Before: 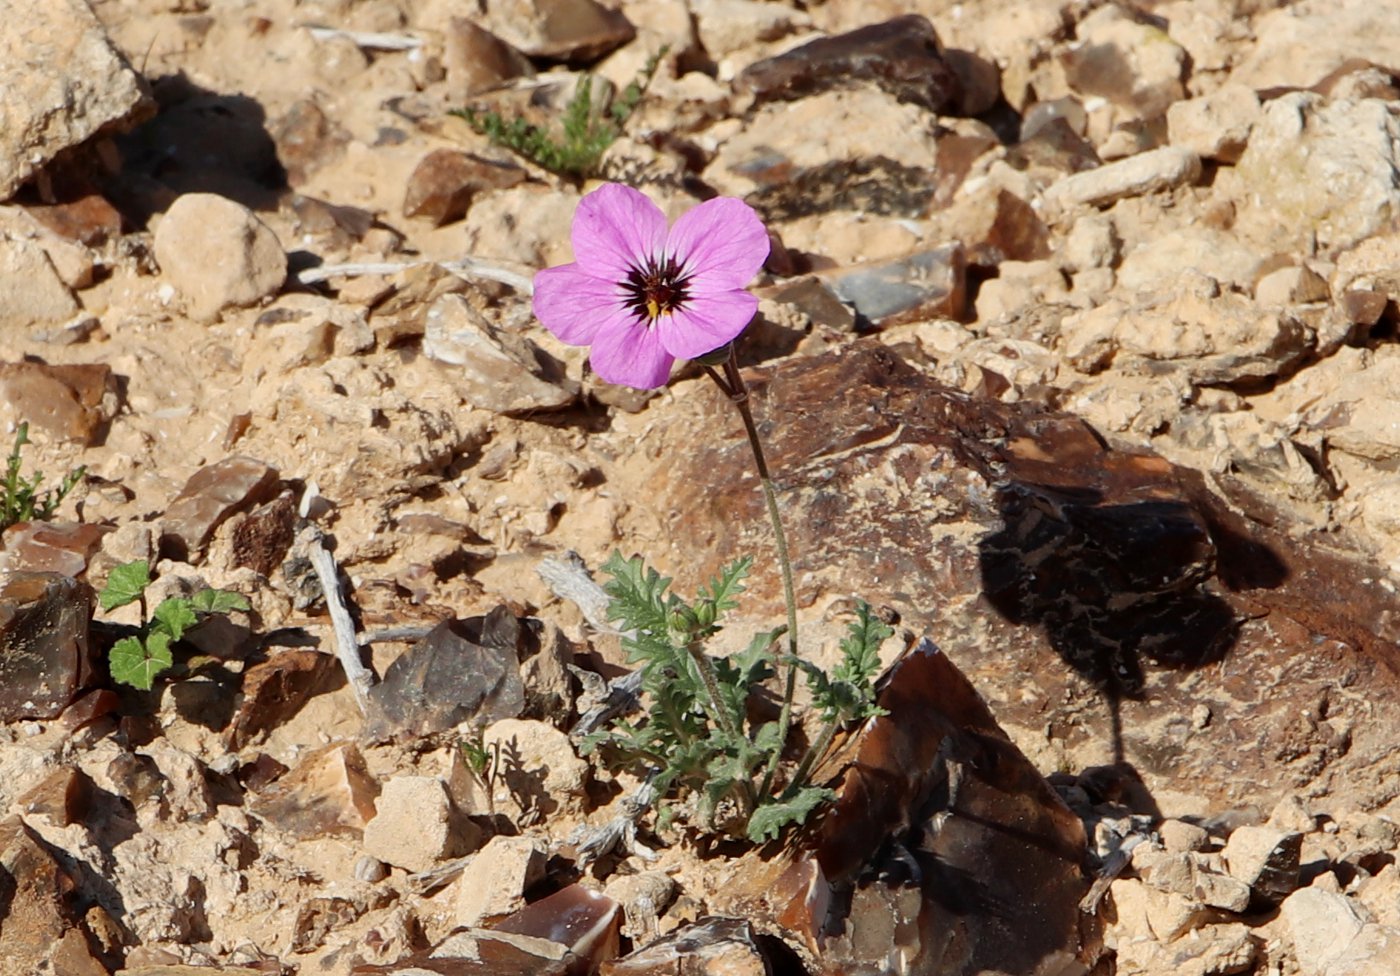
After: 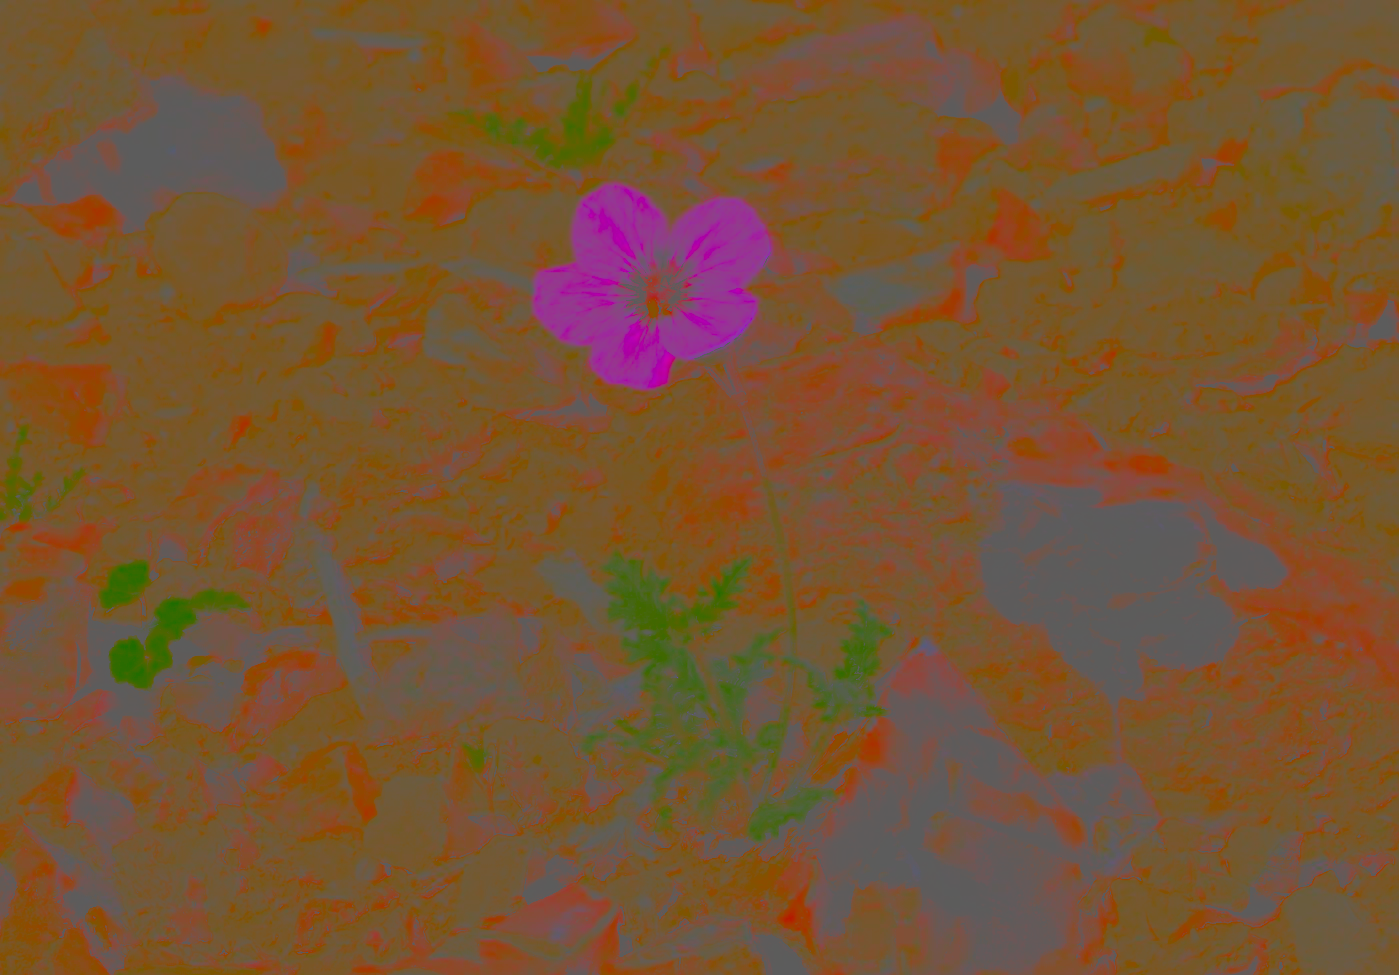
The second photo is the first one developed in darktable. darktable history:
sharpen: on, module defaults
filmic rgb: black relative exposure -7.65 EV, white relative exposure 4.56 EV, hardness 3.61
contrast brightness saturation: contrast -0.99, brightness -0.17, saturation 0.75
